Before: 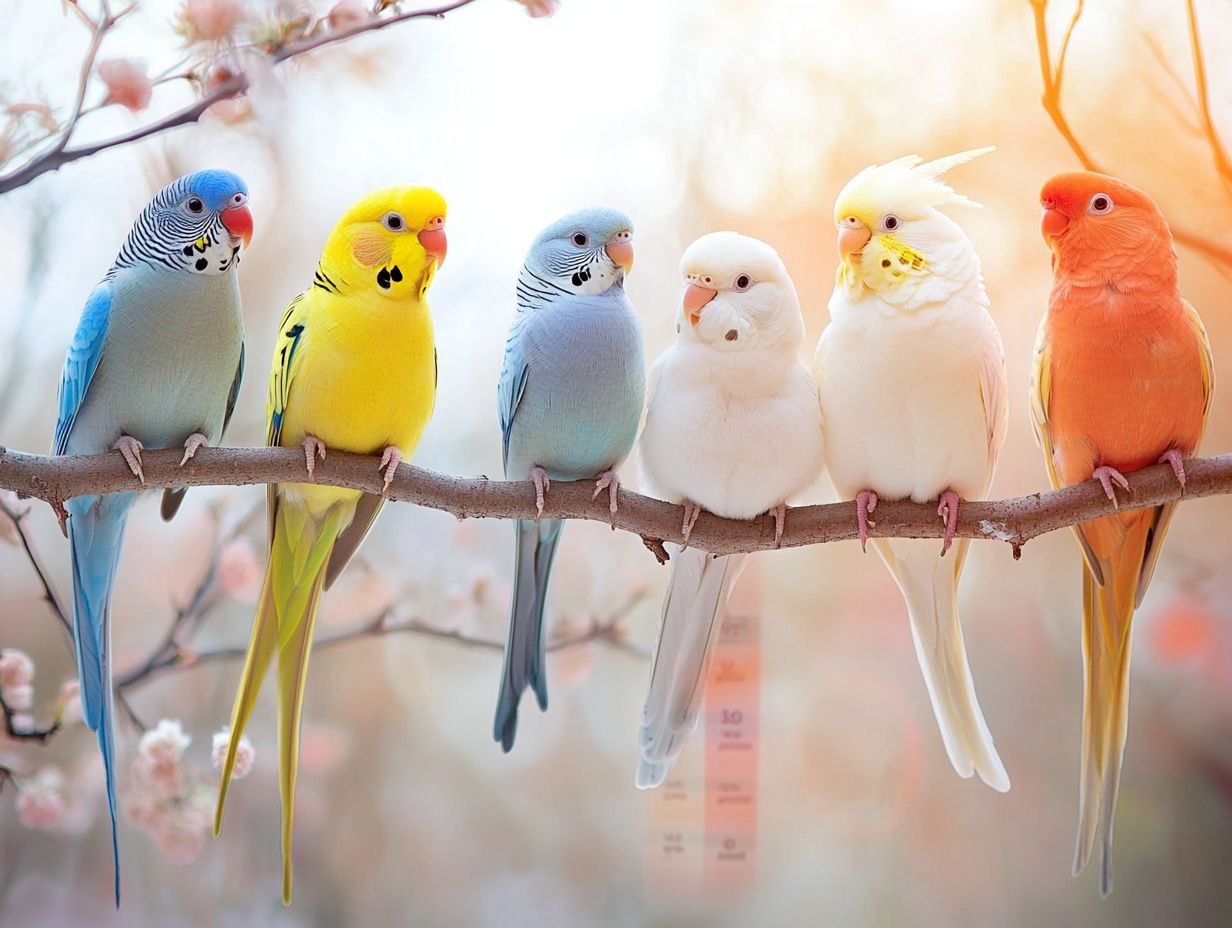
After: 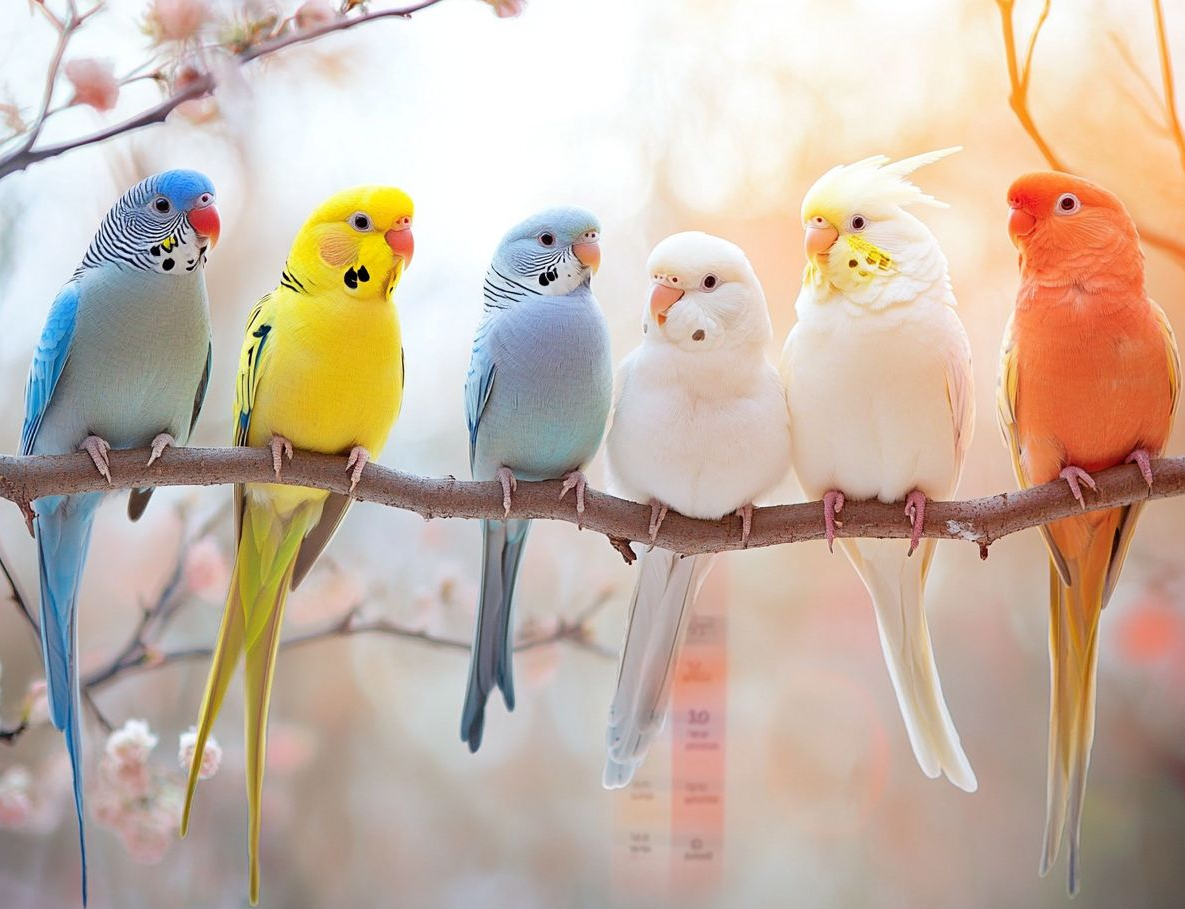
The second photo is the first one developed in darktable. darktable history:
crop and rotate: left 2.697%, right 1.101%, bottom 1.994%
